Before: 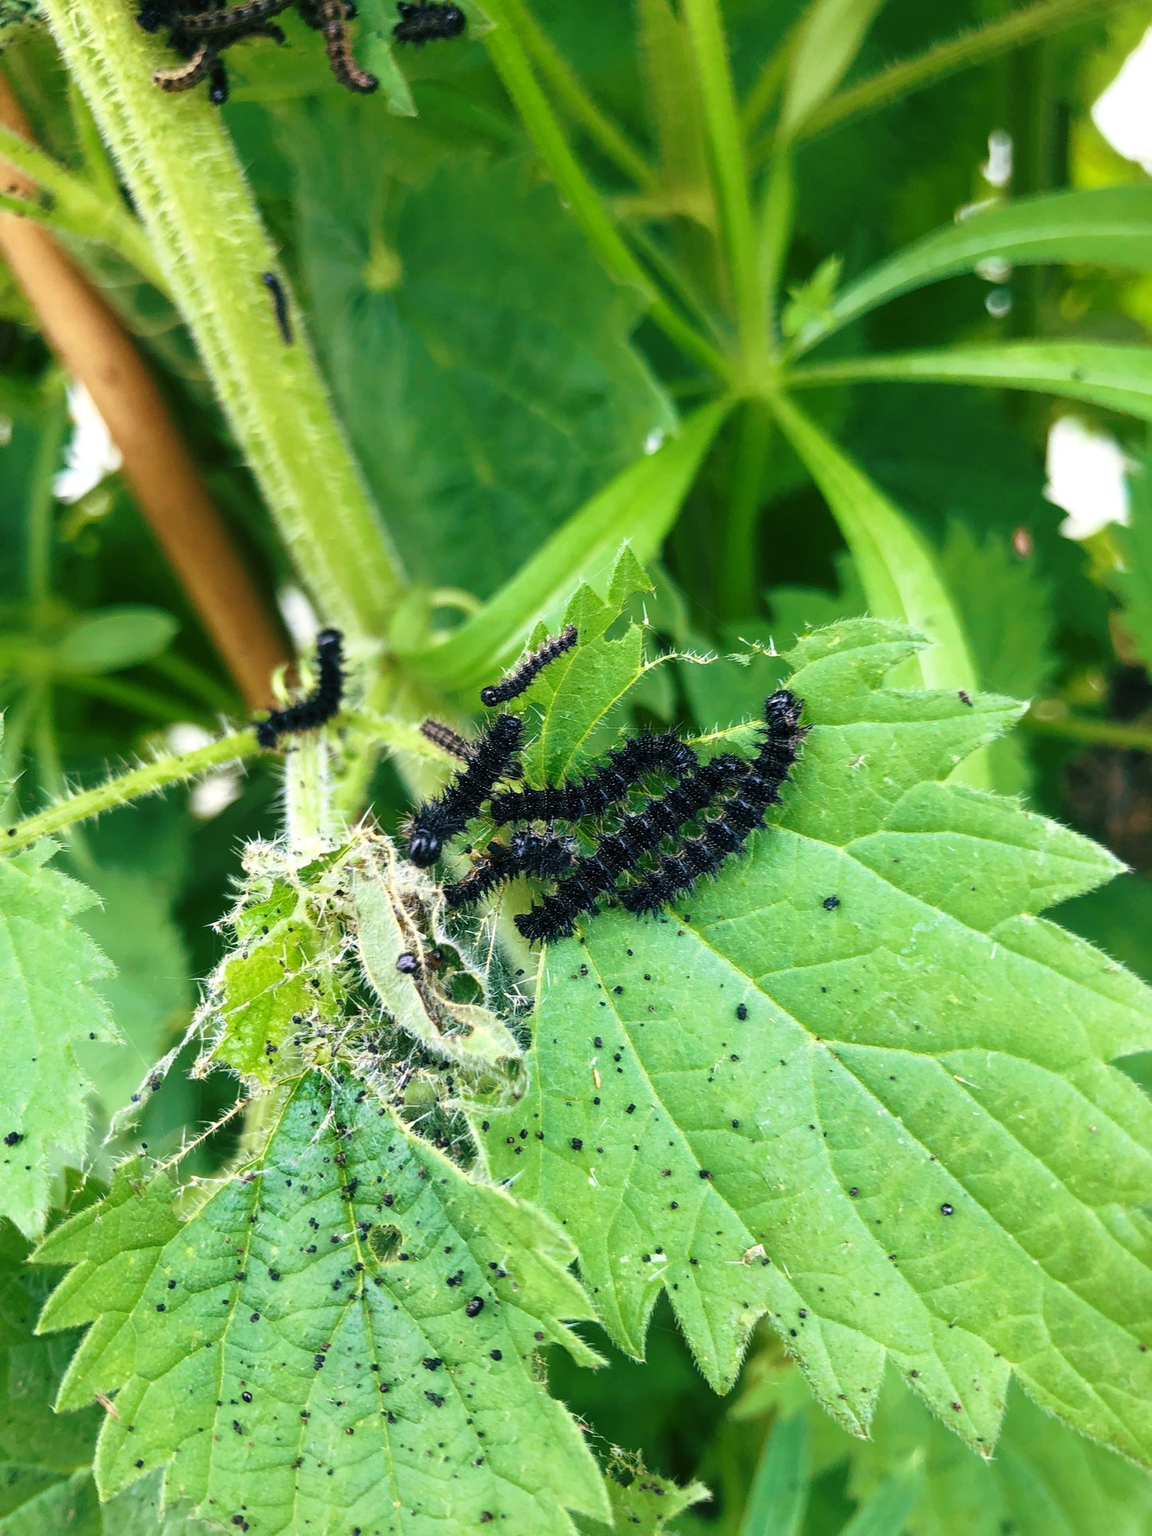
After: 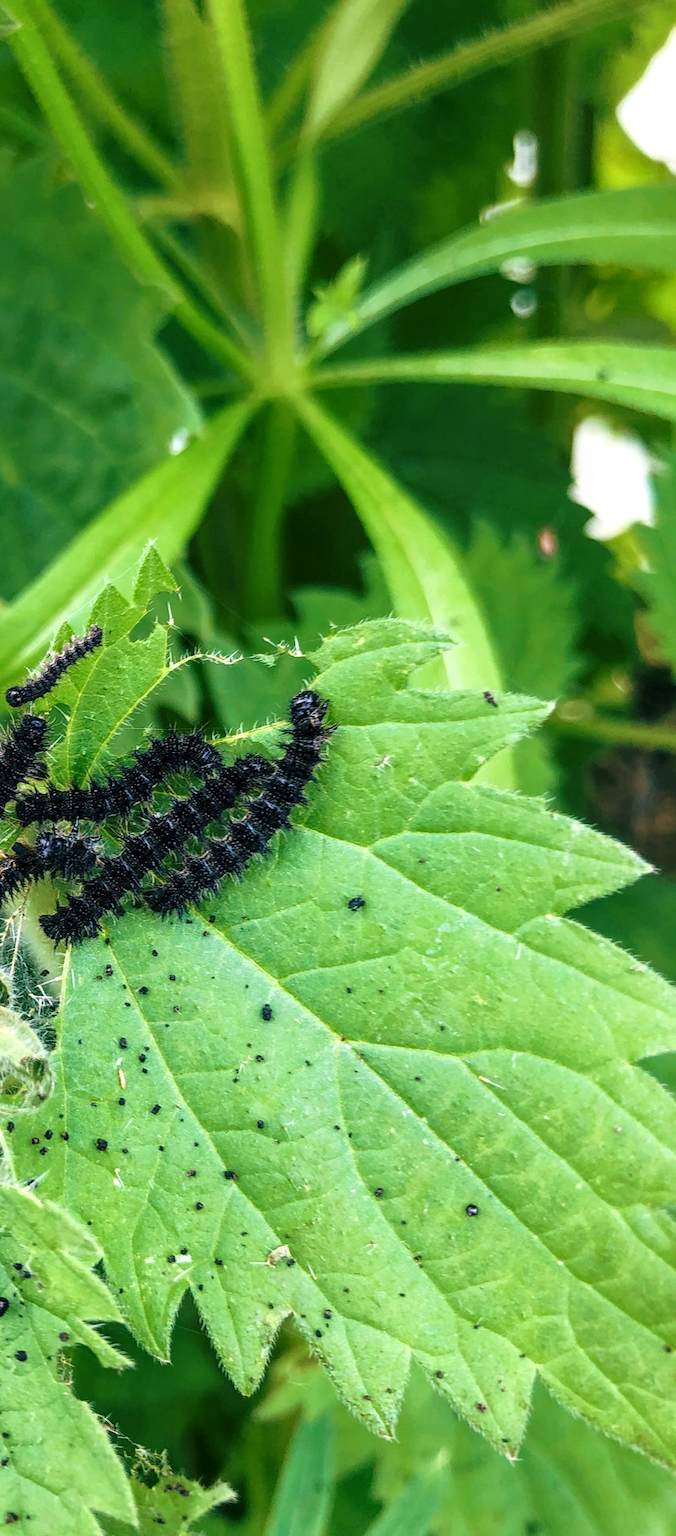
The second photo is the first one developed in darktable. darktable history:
crop: left 41.312%
local contrast: on, module defaults
